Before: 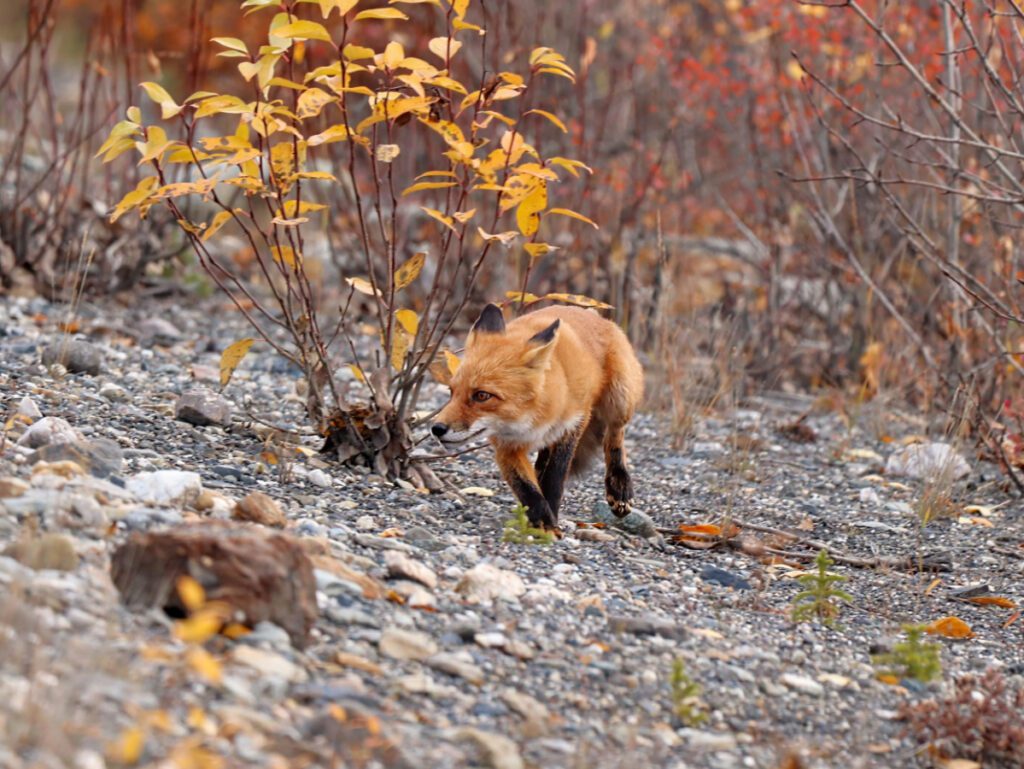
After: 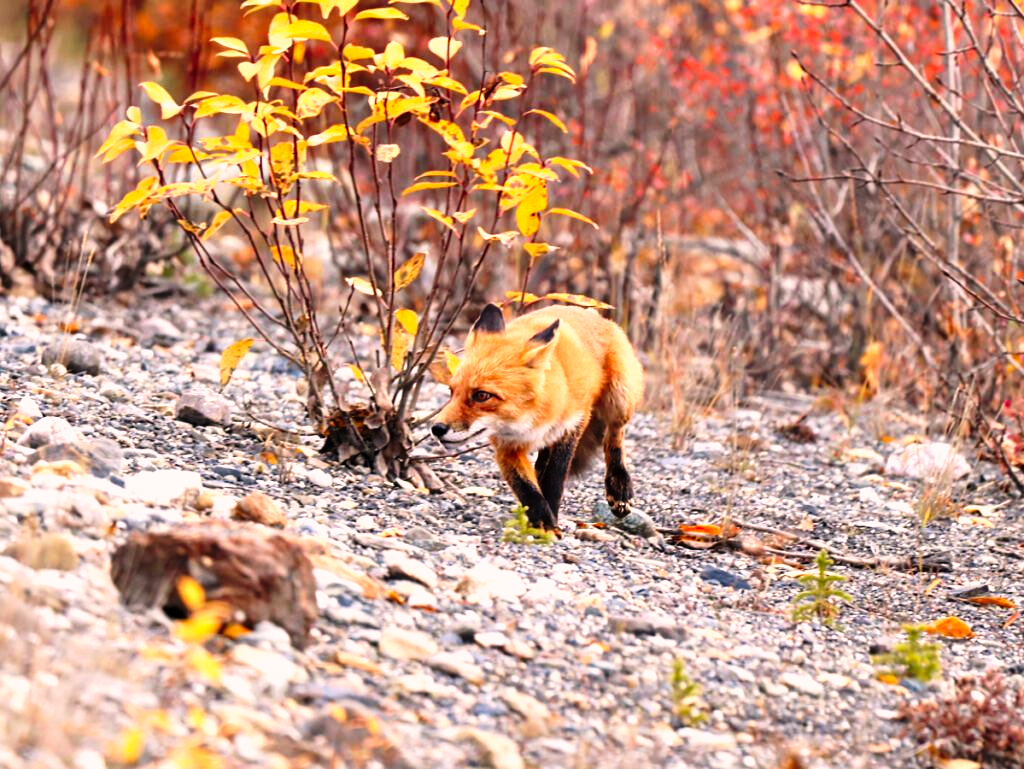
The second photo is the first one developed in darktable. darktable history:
color correction: highlights a* 7.59, highlights b* 4.14
contrast brightness saturation: contrast 0.199, brightness 0.143, saturation 0.143
tone curve: curves: ch0 [(0, 0) (0.003, 0.002) (0.011, 0.006) (0.025, 0.014) (0.044, 0.025) (0.069, 0.039) (0.1, 0.056) (0.136, 0.082) (0.177, 0.116) (0.224, 0.163) (0.277, 0.233) (0.335, 0.311) (0.399, 0.396) (0.468, 0.488) (0.543, 0.588) (0.623, 0.695) (0.709, 0.809) (0.801, 0.912) (0.898, 0.997) (1, 1)], preserve colors none
